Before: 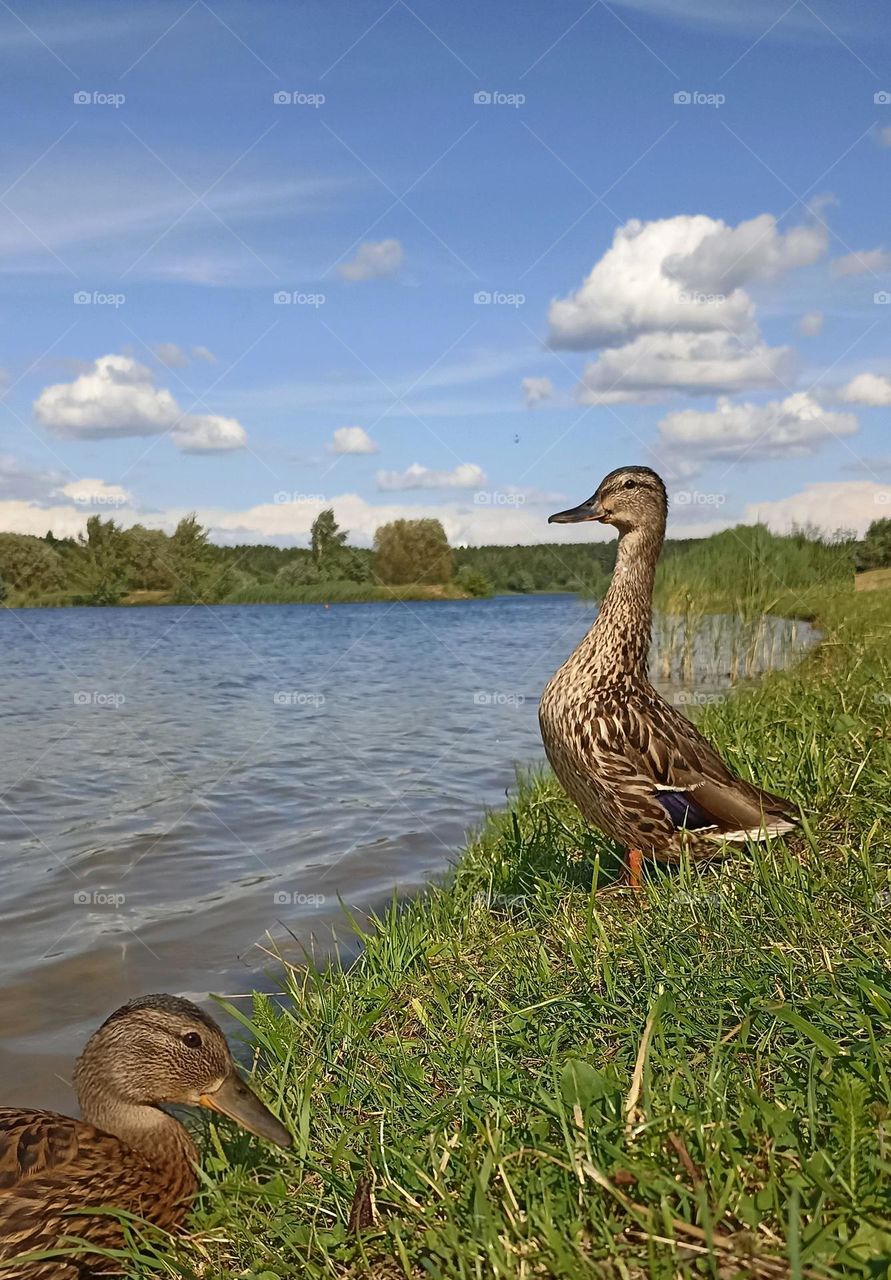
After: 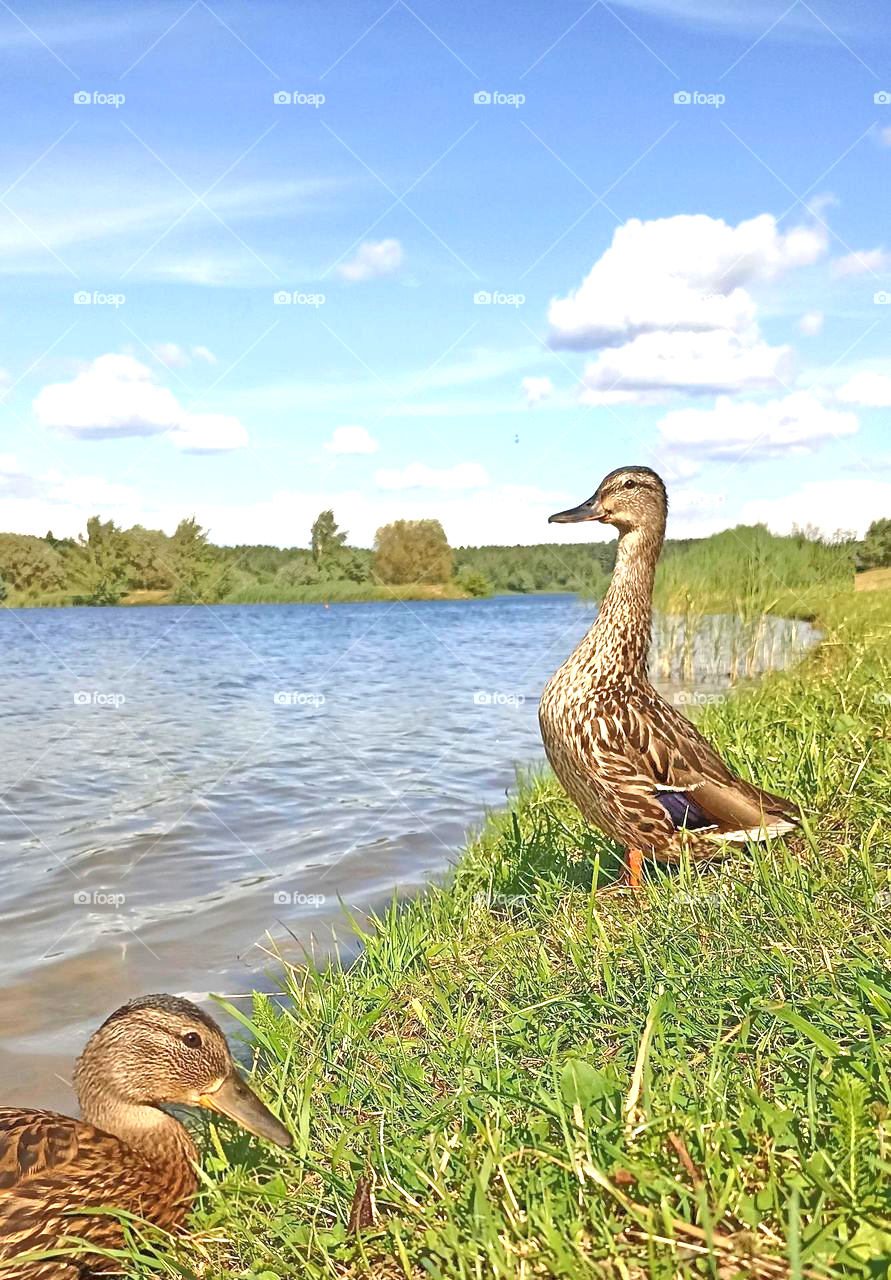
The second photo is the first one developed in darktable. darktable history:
exposure: black level correction 0, exposure 1.553 EV, compensate exposure bias true, compensate highlight preservation false
tone equalizer: -7 EV -0.657 EV, -6 EV 0.972 EV, -5 EV -0.443 EV, -4 EV 0.393 EV, -3 EV 0.419 EV, -2 EV 0.142 EV, -1 EV -0.136 EV, +0 EV -0.372 EV, smoothing 1
